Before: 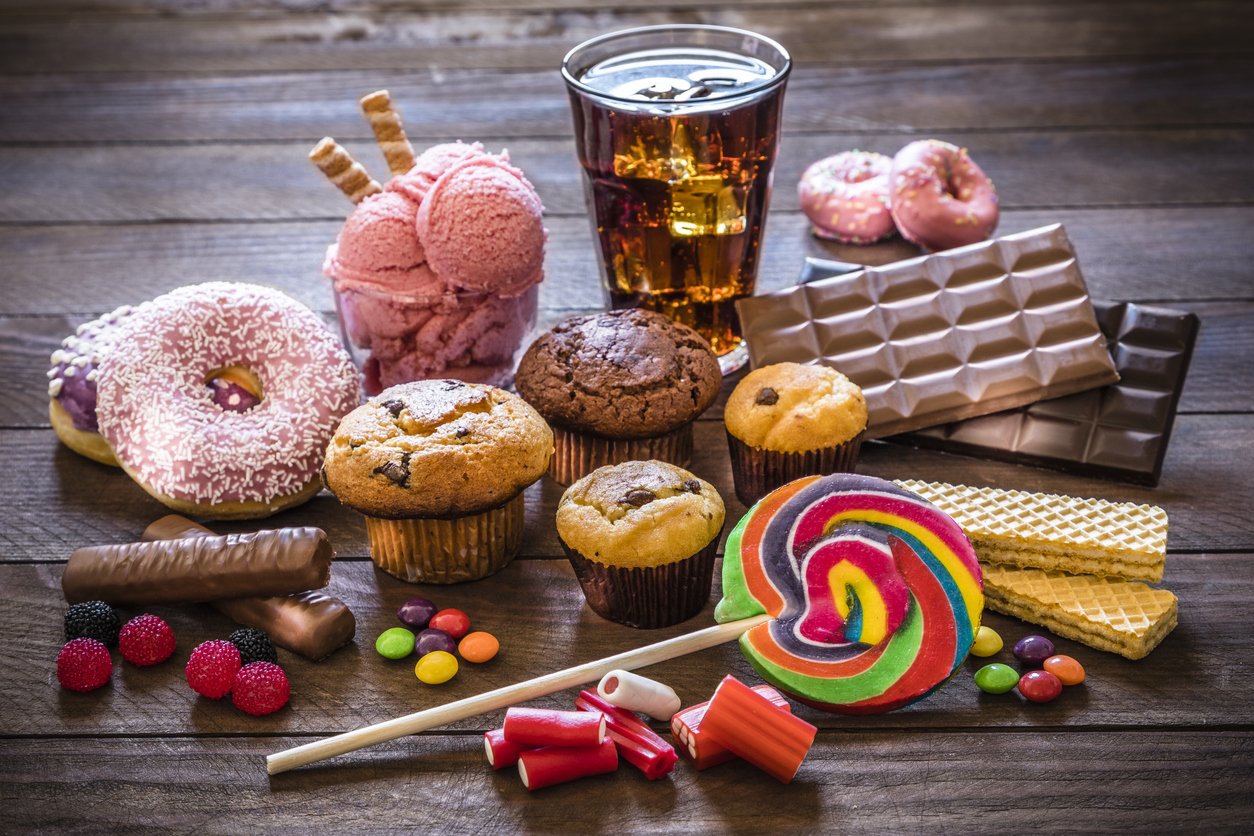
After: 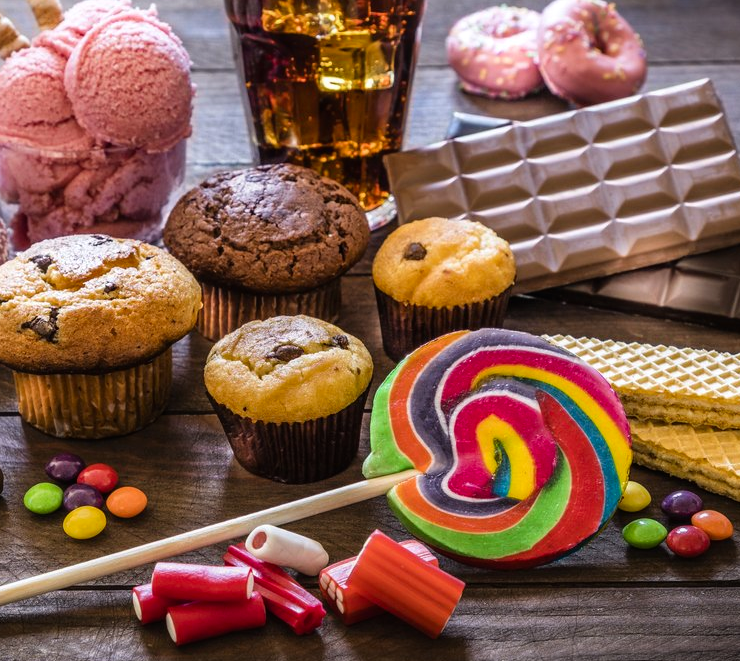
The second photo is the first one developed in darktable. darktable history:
exposure: exposure -0.416 EV, compensate exposure bias true, compensate highlight preservation false
contrast brightness saturation: contrast 0.044, saturation 0.072
tone equalizer: -8 EV -0.384 EV, -7 EV -0.356 EV, -6 EV -0.325 EV, -5 EV -0.229 EV, -3 EV 0.255 EV, -2 EV 0.318 EV, -1 EV 0.413 EV, +0 EV 0.446 EV
crop and rotate: left 28.118%, top 17.413%, right 12.803%, bottom 3.404%
